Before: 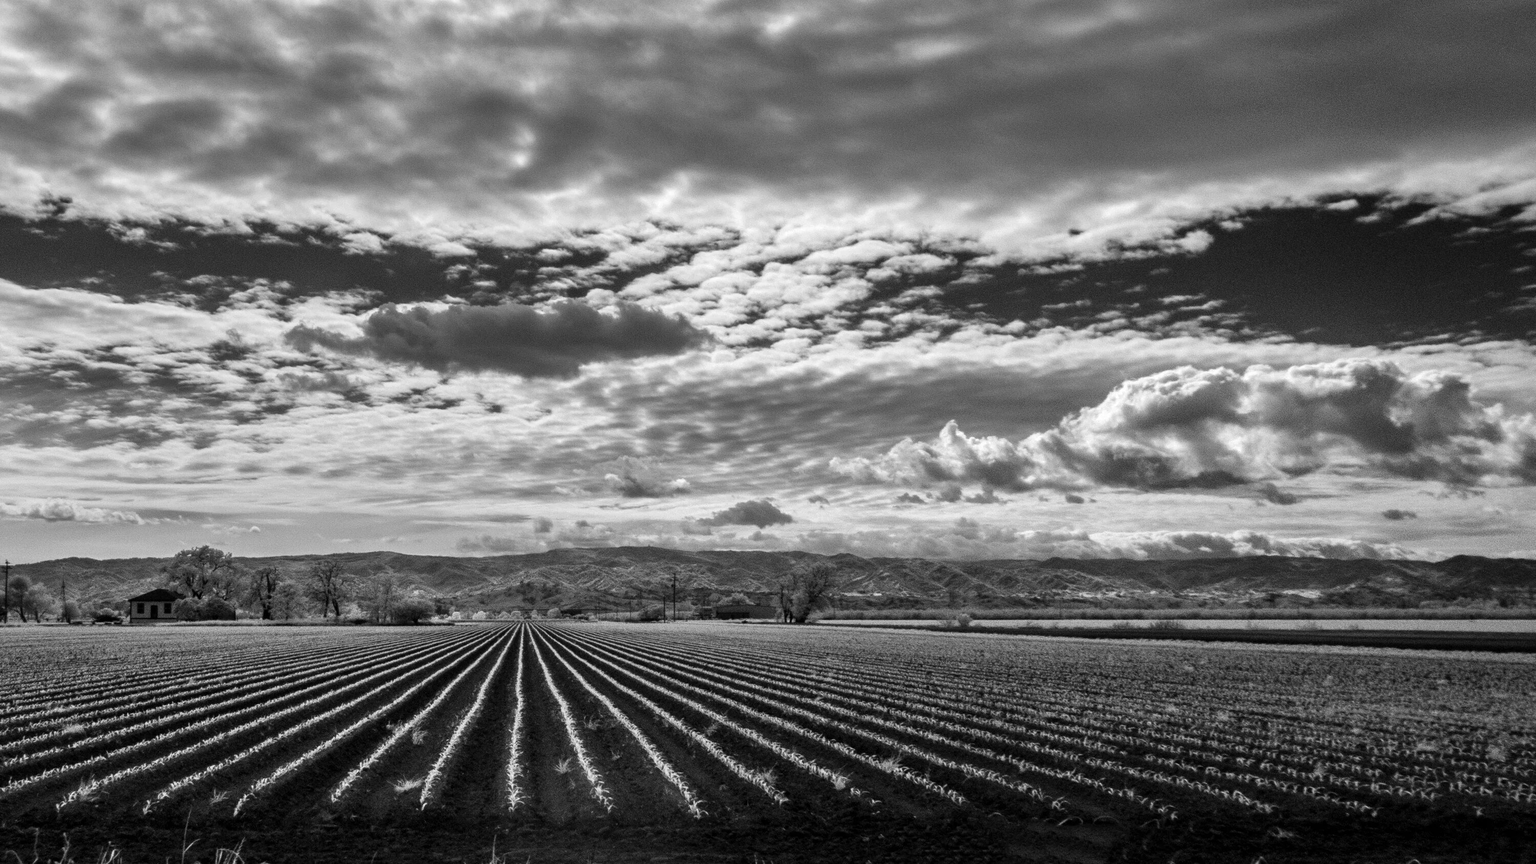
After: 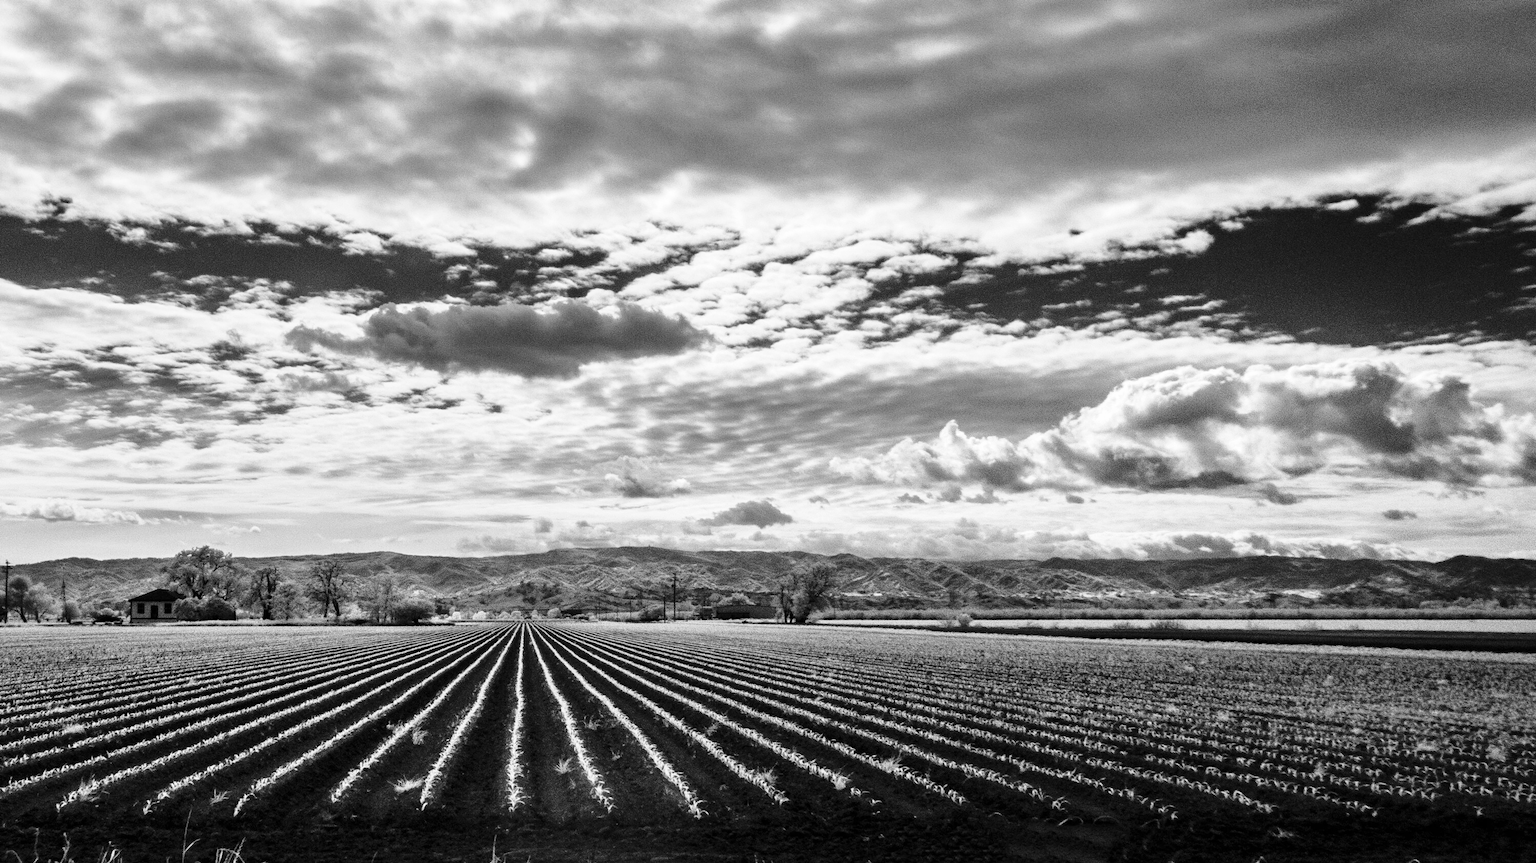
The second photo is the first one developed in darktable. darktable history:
base curve: curves: ch0 [(0, 0) (0.028, 0.03) (0.121, 0.232) (0.46, 0.748) (0.859, 0.968) (1, 1)], preserve colors none
exposure: exposure -0.04 EV, compensate exposure bias true, compensate highlight preservation false
